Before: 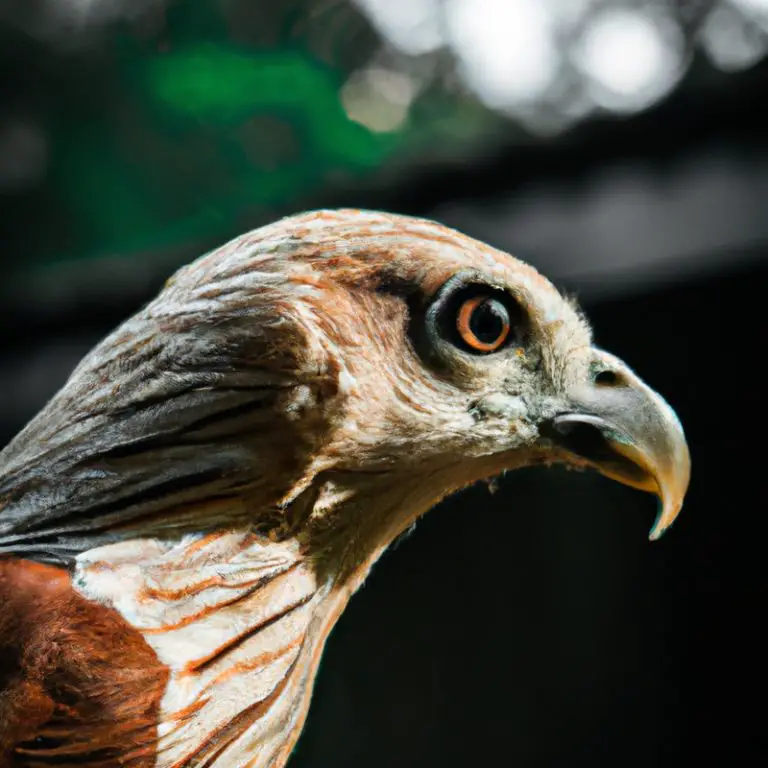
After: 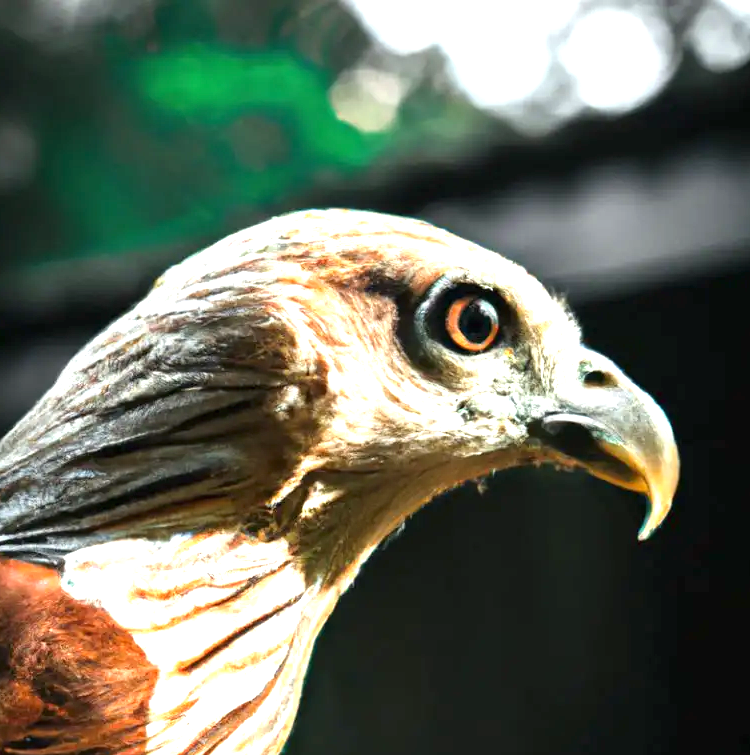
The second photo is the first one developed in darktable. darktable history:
crop and rotate: left 1.511%, right 0.724%, bottom 1.643%
exposure: black level correction 0, exposure 1.373 EV, compensate highlight preservation false
